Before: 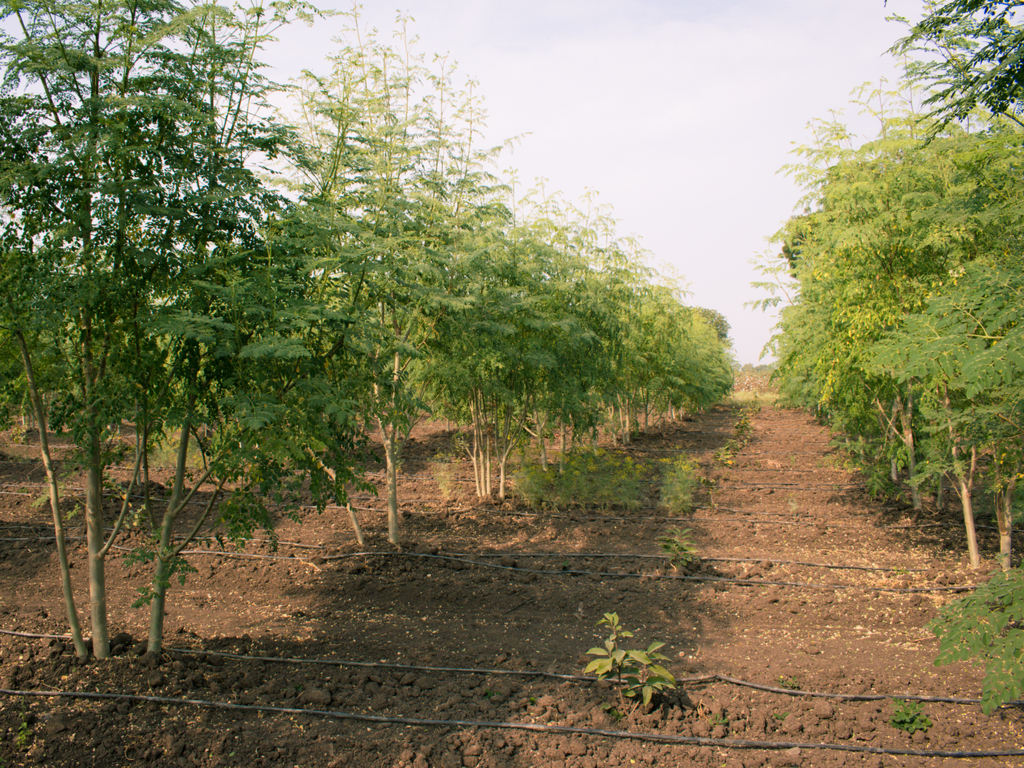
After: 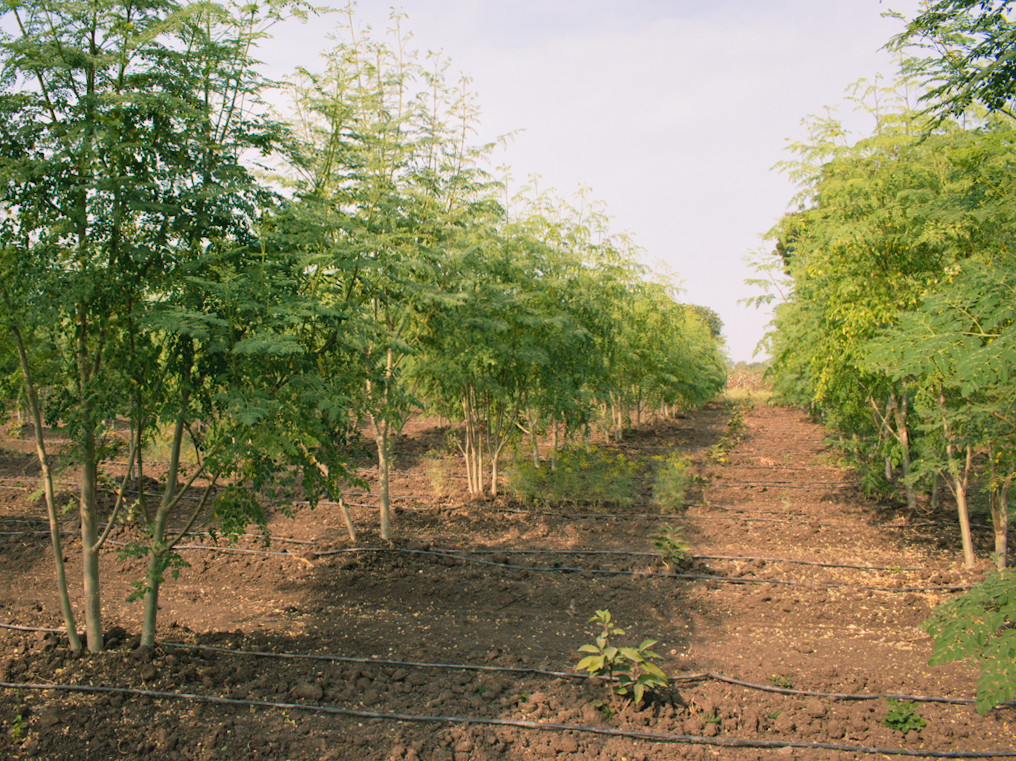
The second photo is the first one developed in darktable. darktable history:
local contrast: mode bilateral grid, contrast 25, coarseness 50, detail 123%, midtone range 0.2
rotate and perspective: rotation 0.192°, lens shift (horizontal) -0.015, crop left 0.005, crop right 0.996, crop top 0.006, crop bottom 0.99
contrast brightness saturation: contrast -0.1, brightness 0.05, saturation 0.08
